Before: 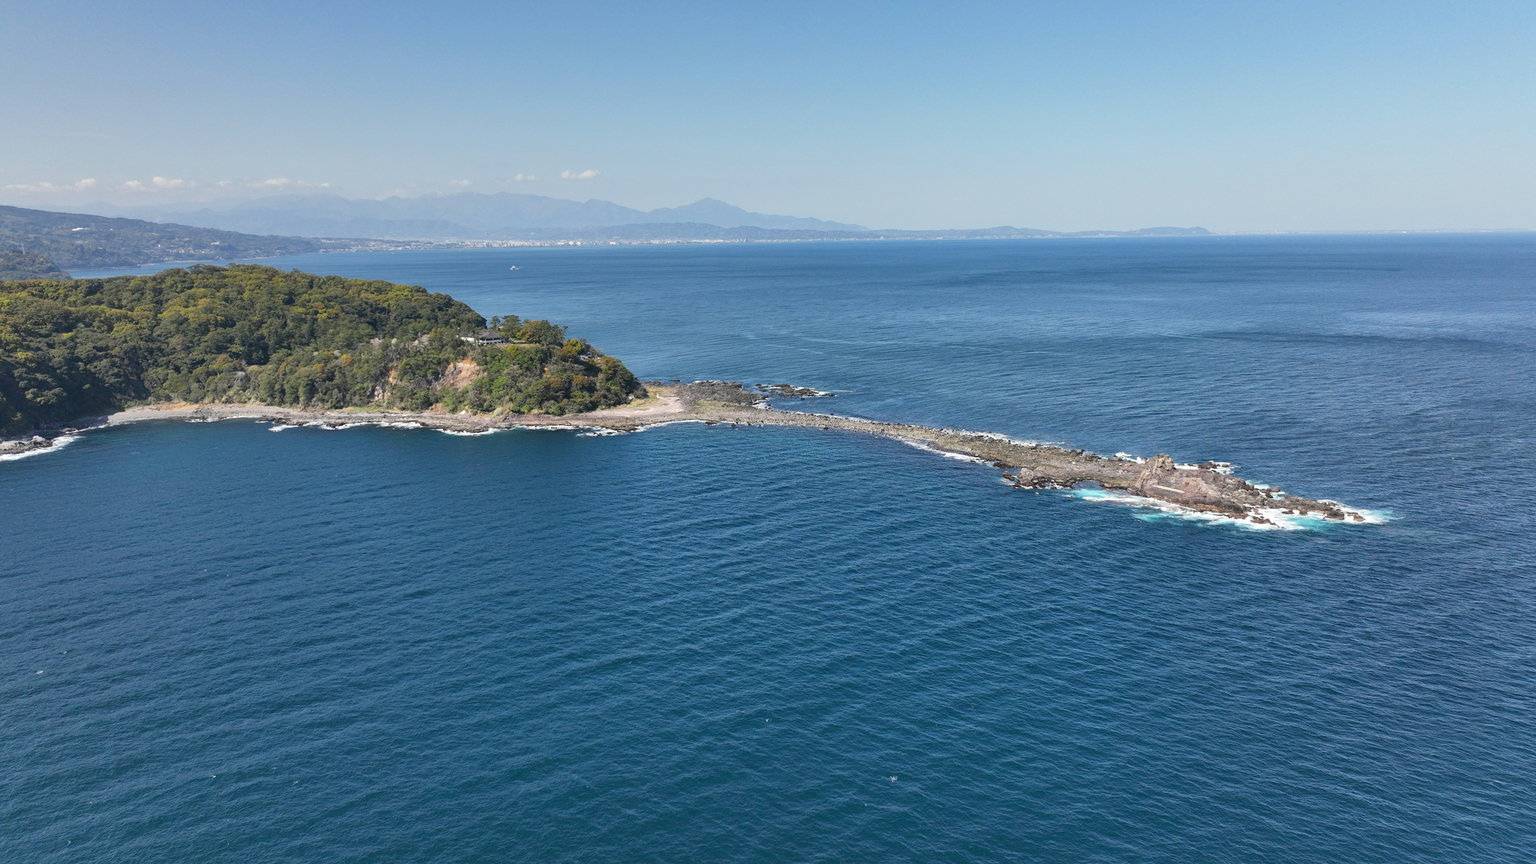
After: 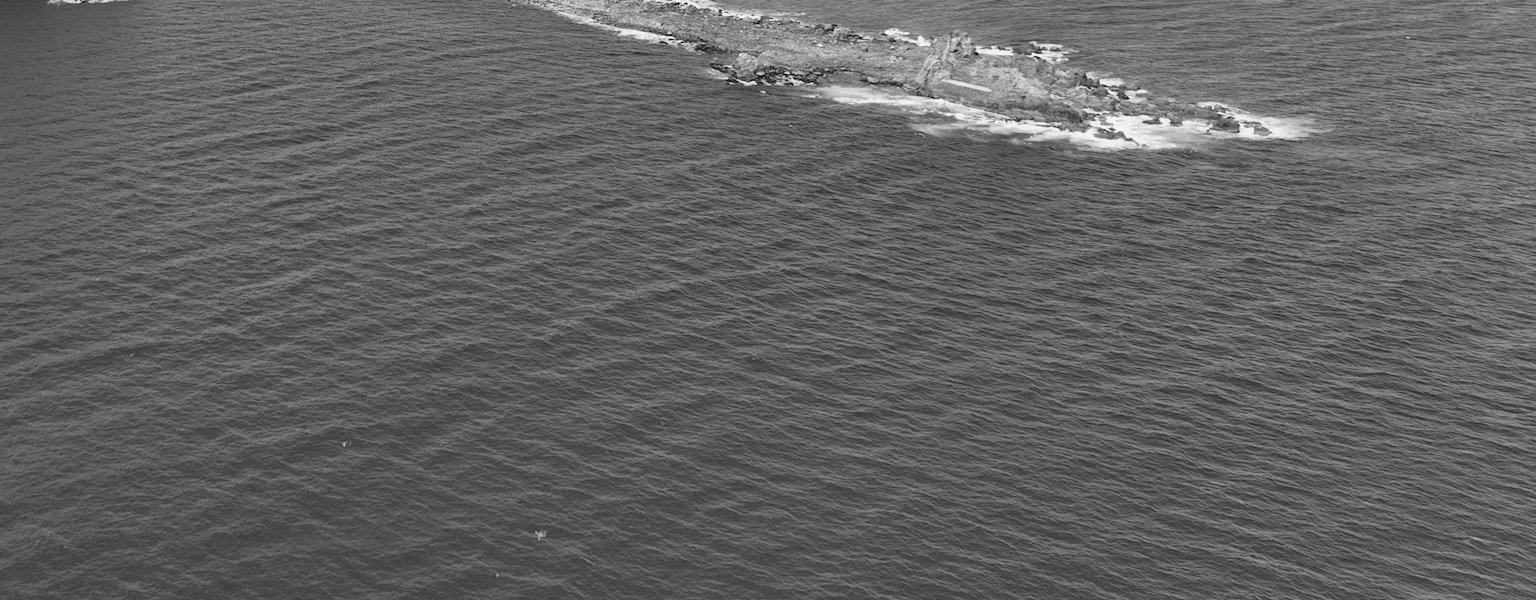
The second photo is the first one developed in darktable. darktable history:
rgb levels: levels [[0.013, 0.434, 0.89], [0, 0.5, 1], [0, 0.5, 1]]
crop and rotate: left 35.509%, top 50.238%, bottom 4.934%
color balance: mode lift, gamma, gain (sRGB), lift [1.04, 1, 1, 0.97], gamma [1.01, 1, 1, 0.97], gain [0.96, 1, 1, 0.97]
monochrome: a 73.58, b 64.21
